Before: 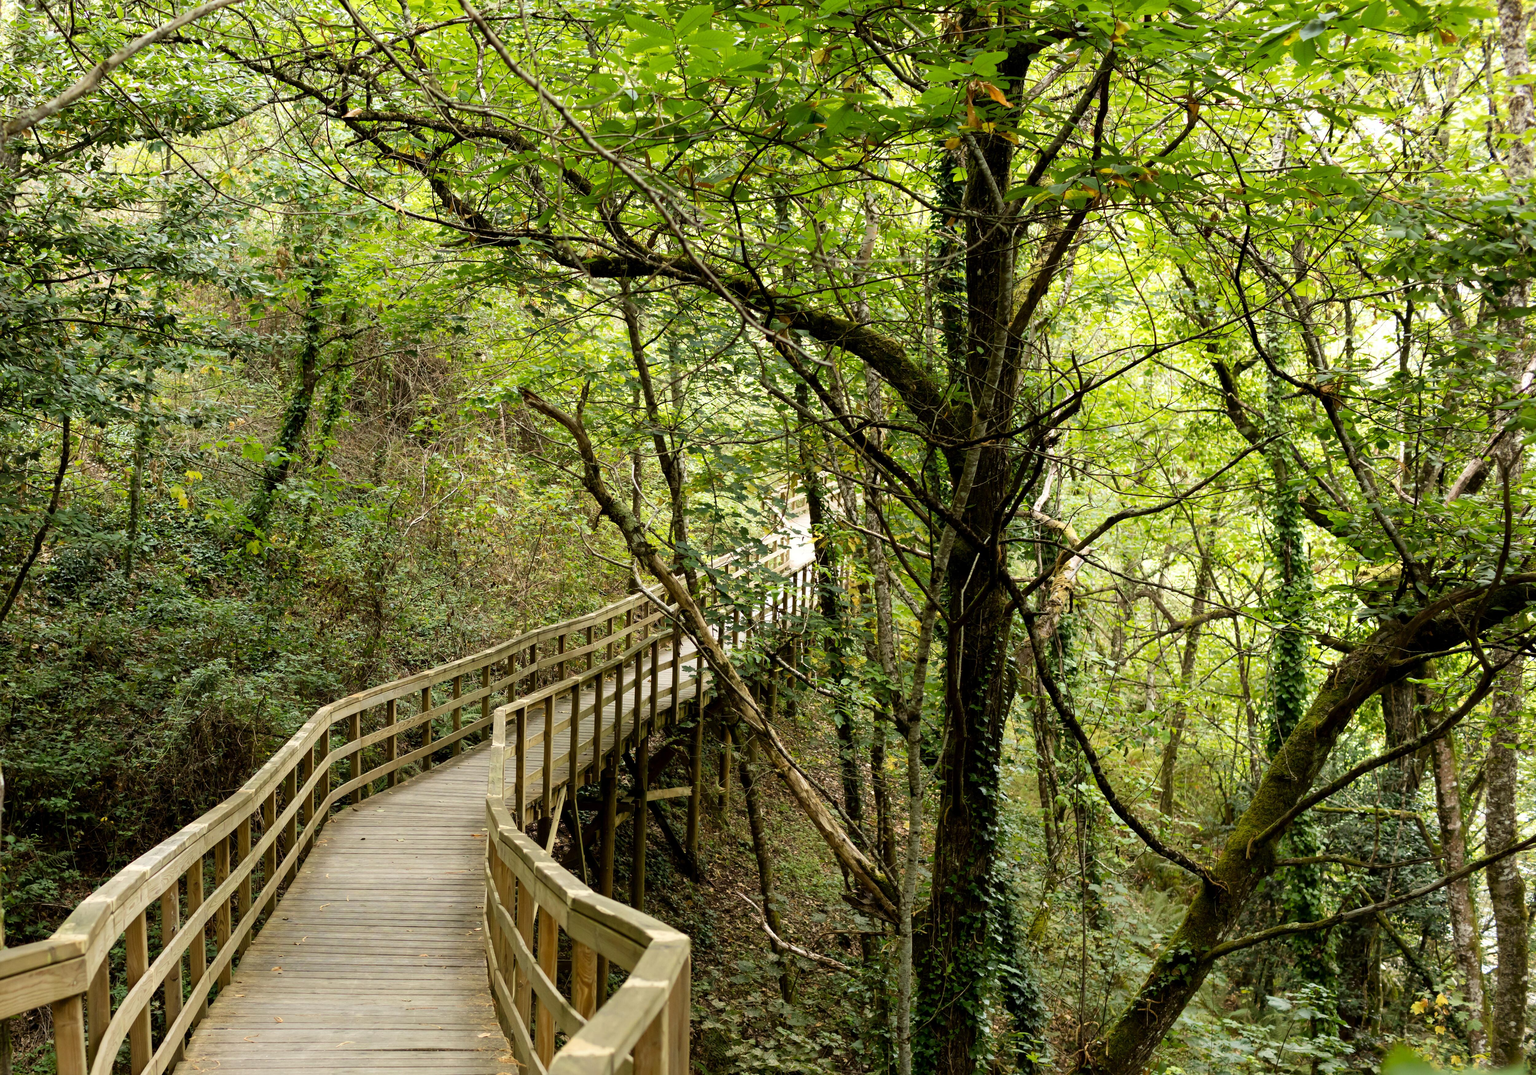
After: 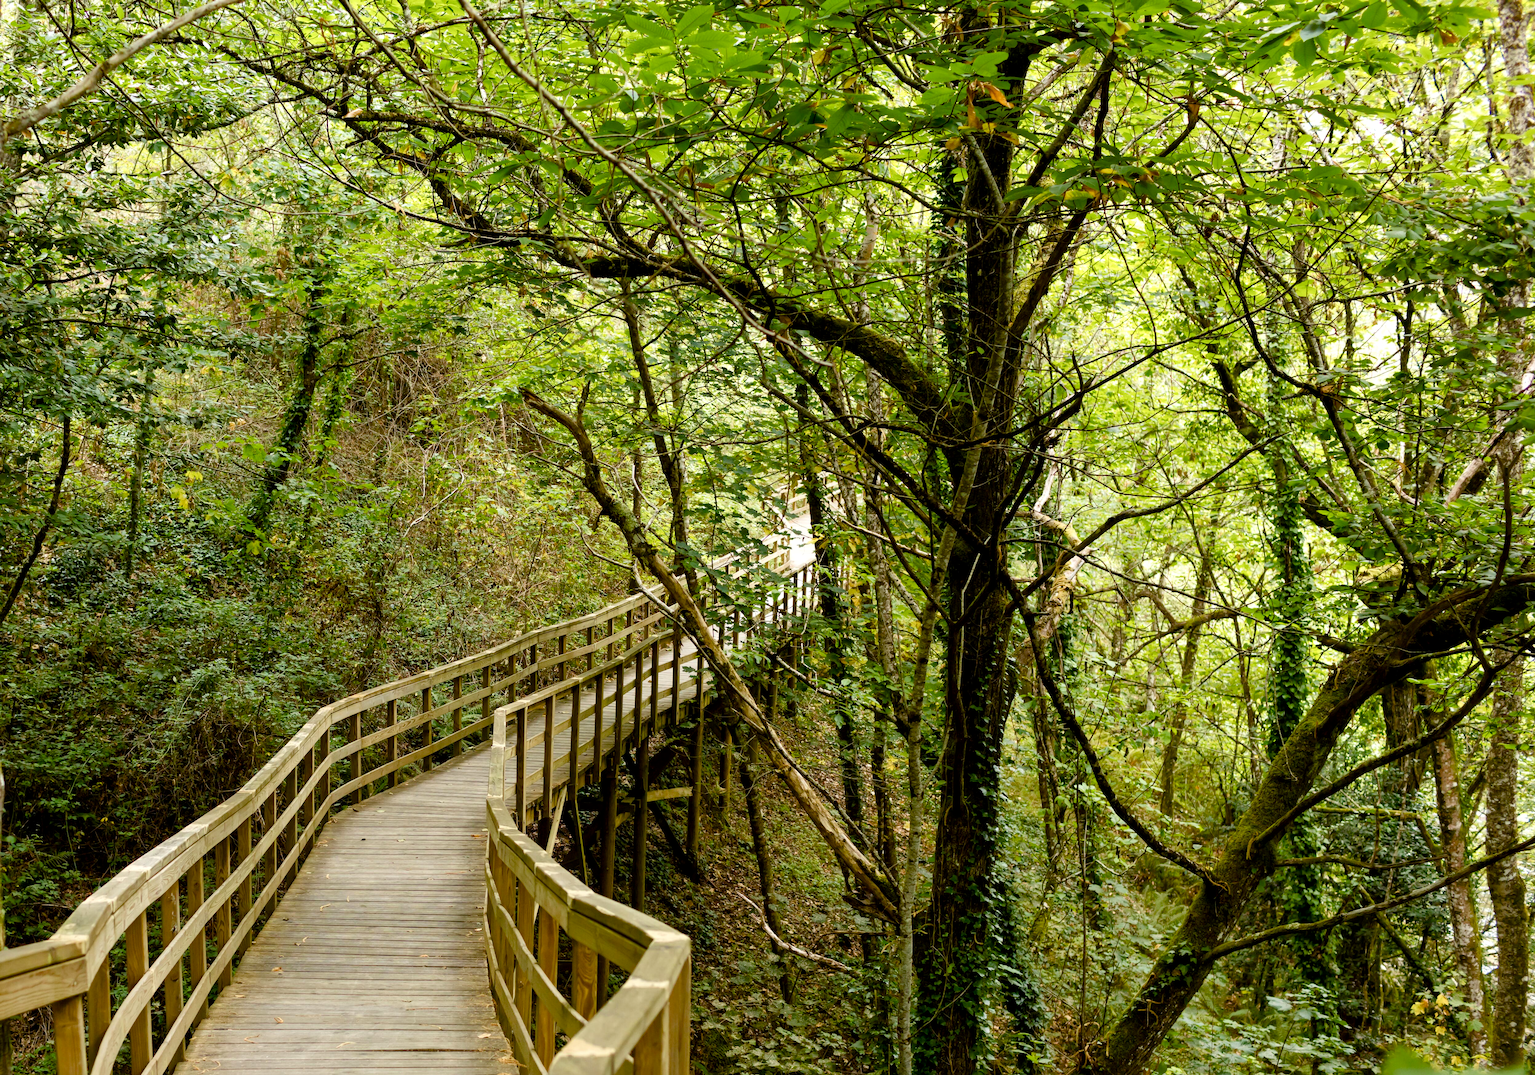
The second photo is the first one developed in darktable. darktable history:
color balance rgb: perceptual saturation grading › global saturation 13.53%, perceptual saturation grading › highlights -30.016%, perceptual saturation grading › shadows 51.503%, global vibrance 25.492%
local contrast: mode bilateral grid, contrast 20, coarseness 50, detail 119%, midtone range 0.2
